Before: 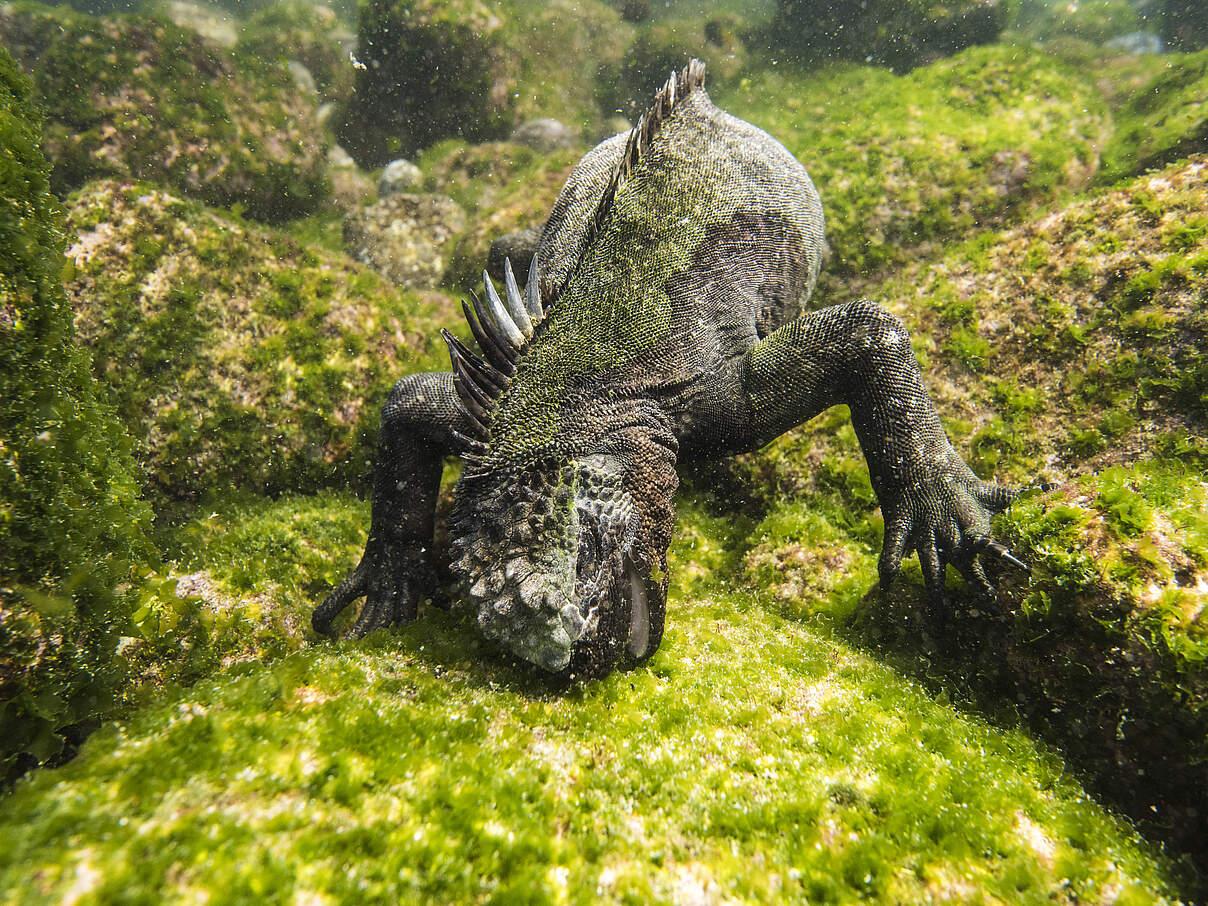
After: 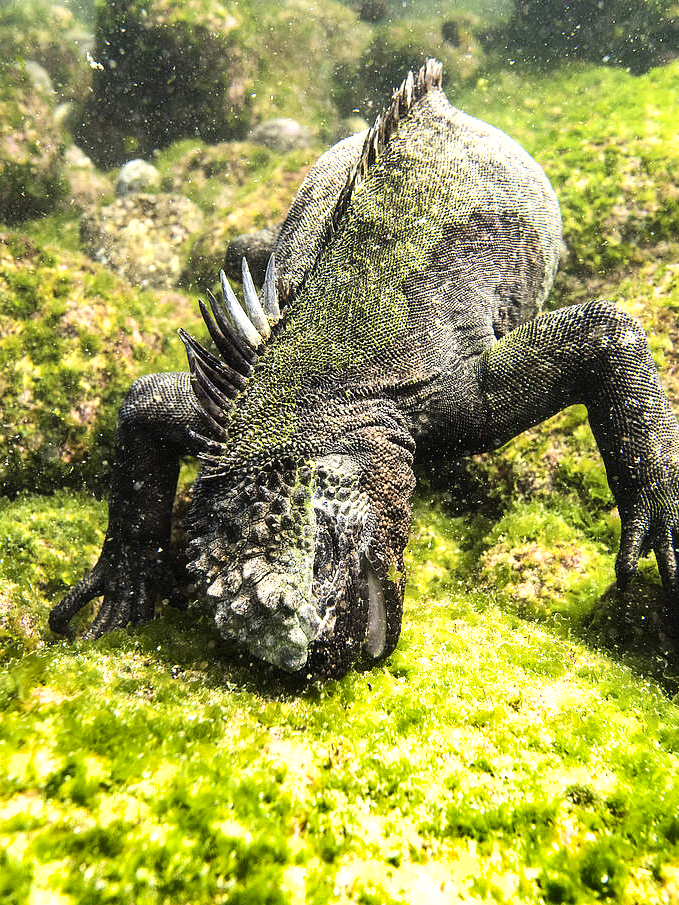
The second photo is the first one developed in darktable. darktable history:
shadows and highlights: soften with gaussian
contrast brightness saturation: contrast 0.154, brightness 0.043
crop: left 21.8%, right 21.968%, bottom 0.01%
tone equalizer: -8 EV -0.743 EV, -7 EV -0.668 EV, -6 EV -0.587 EV, -5 EV -0.419 EV, -3 EV 0.375 EV, -2 EV 0.6 EV, -1 EV 0.684 EV, +0 EV 0.736 EV
